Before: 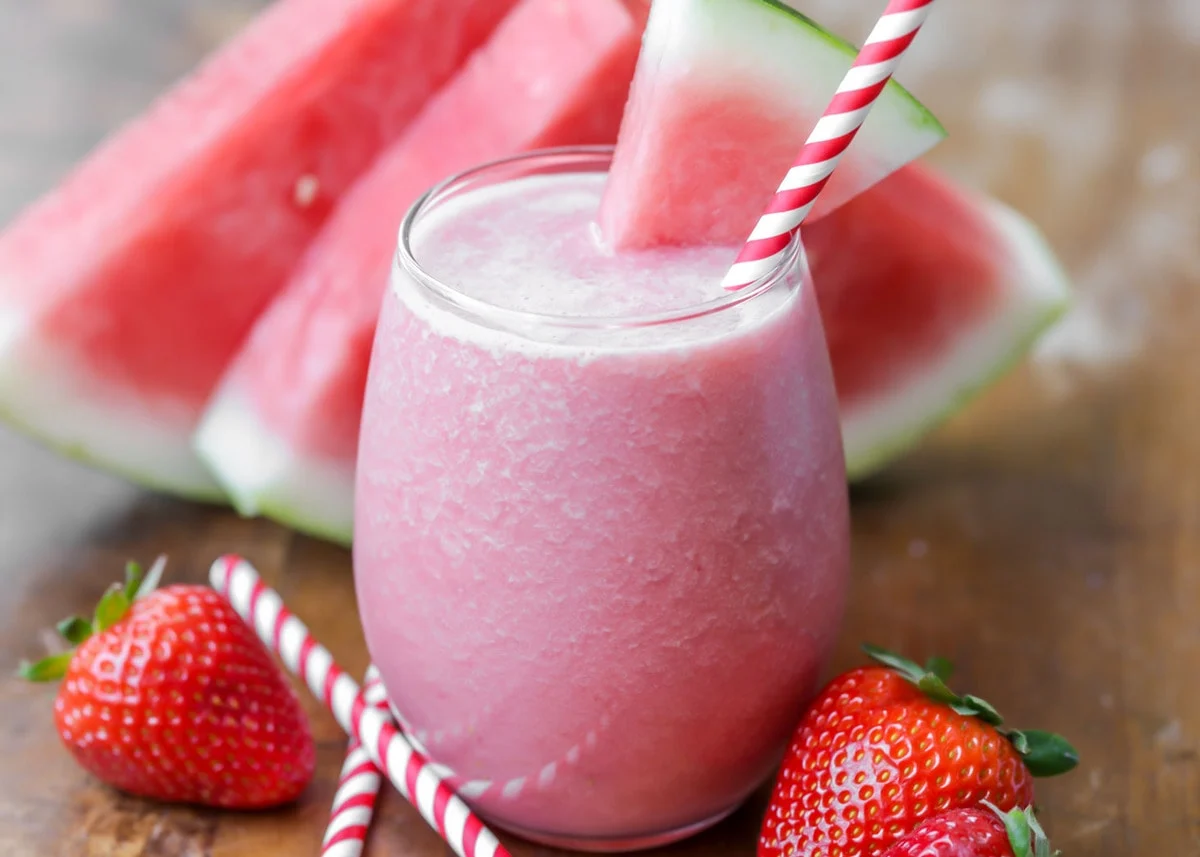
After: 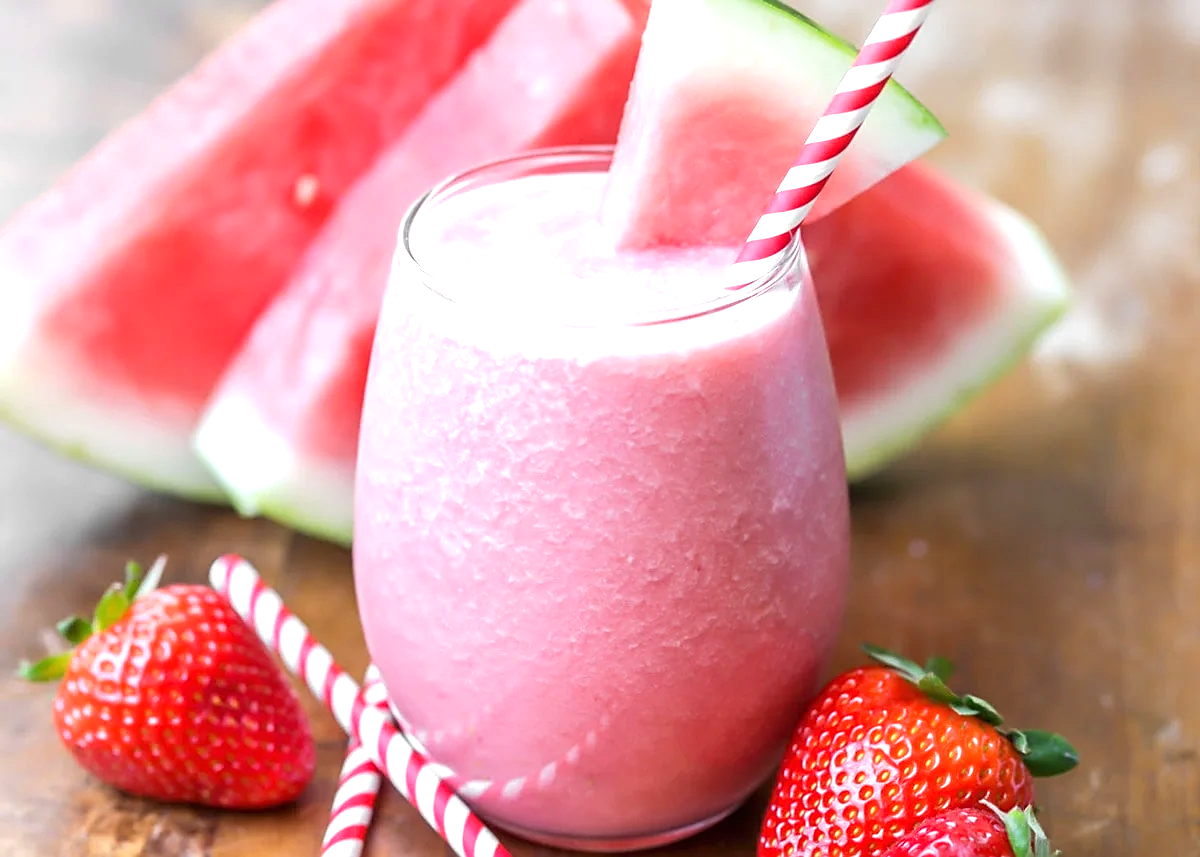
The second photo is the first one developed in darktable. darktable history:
exposure: black level correction 0, exposure 0.7 EV, compensate exposure bias true, compensate highlight preservation false
sharpen: on, module defaults
